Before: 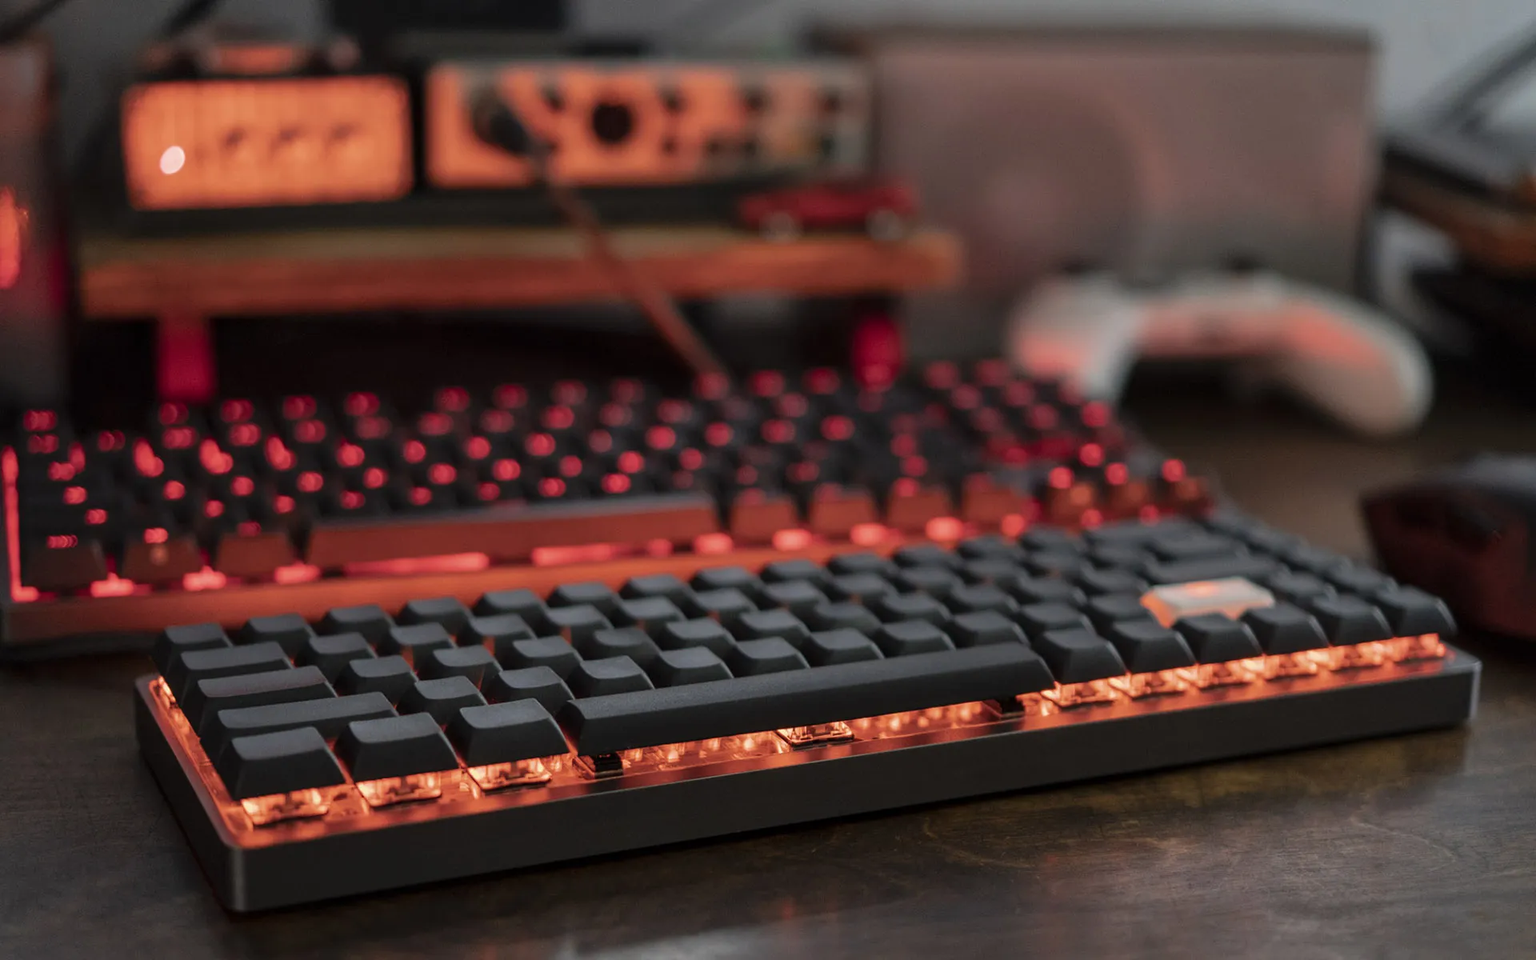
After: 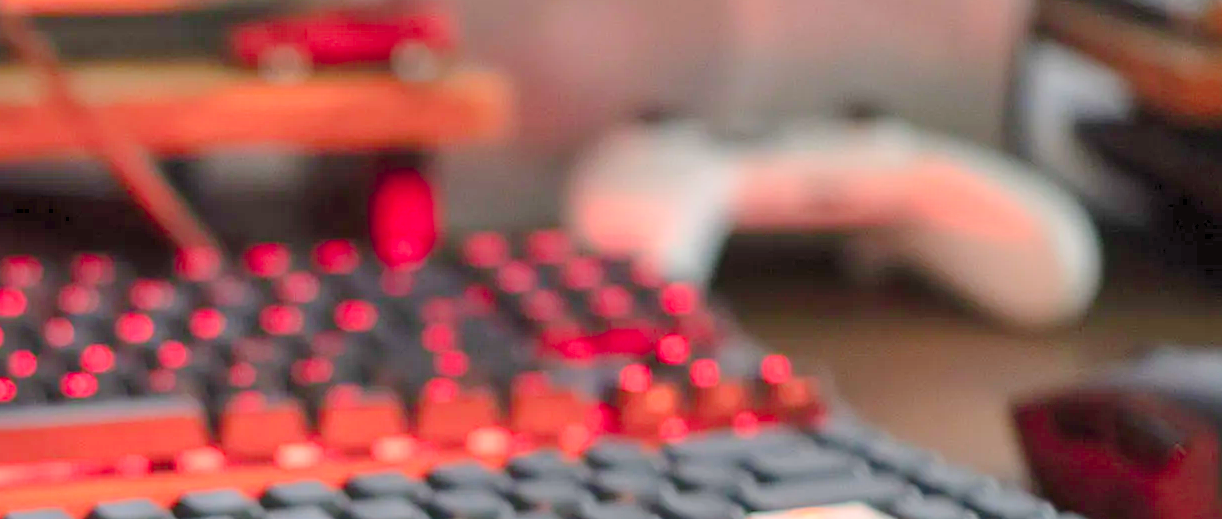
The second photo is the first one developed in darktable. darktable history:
levels: levels [0.008, 0.318, 0.836]
crop: left 36.005%, top 18.293%, right 0.31%, bottom 38.444%
